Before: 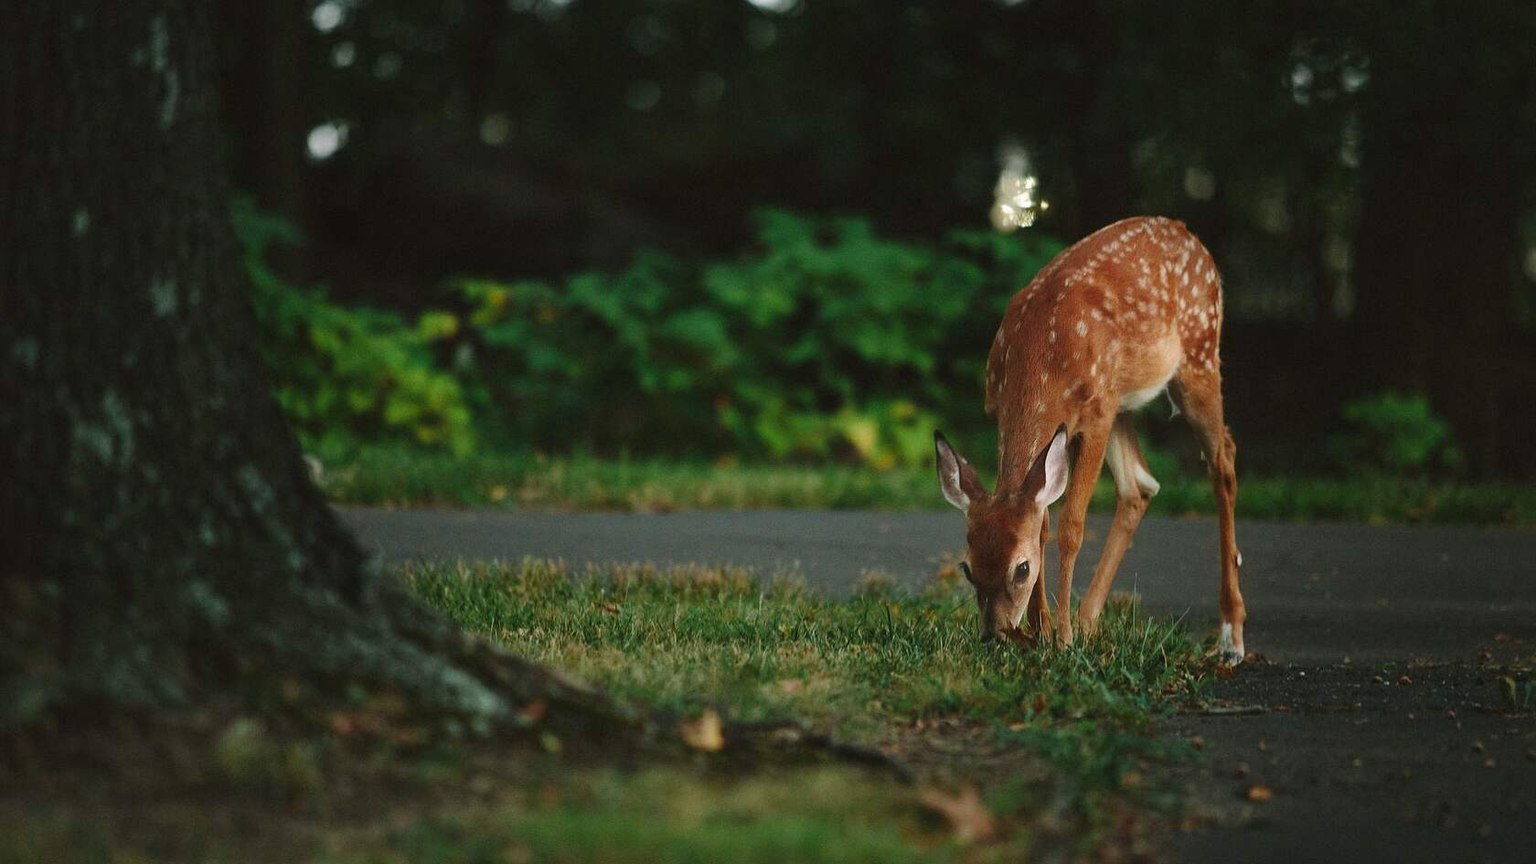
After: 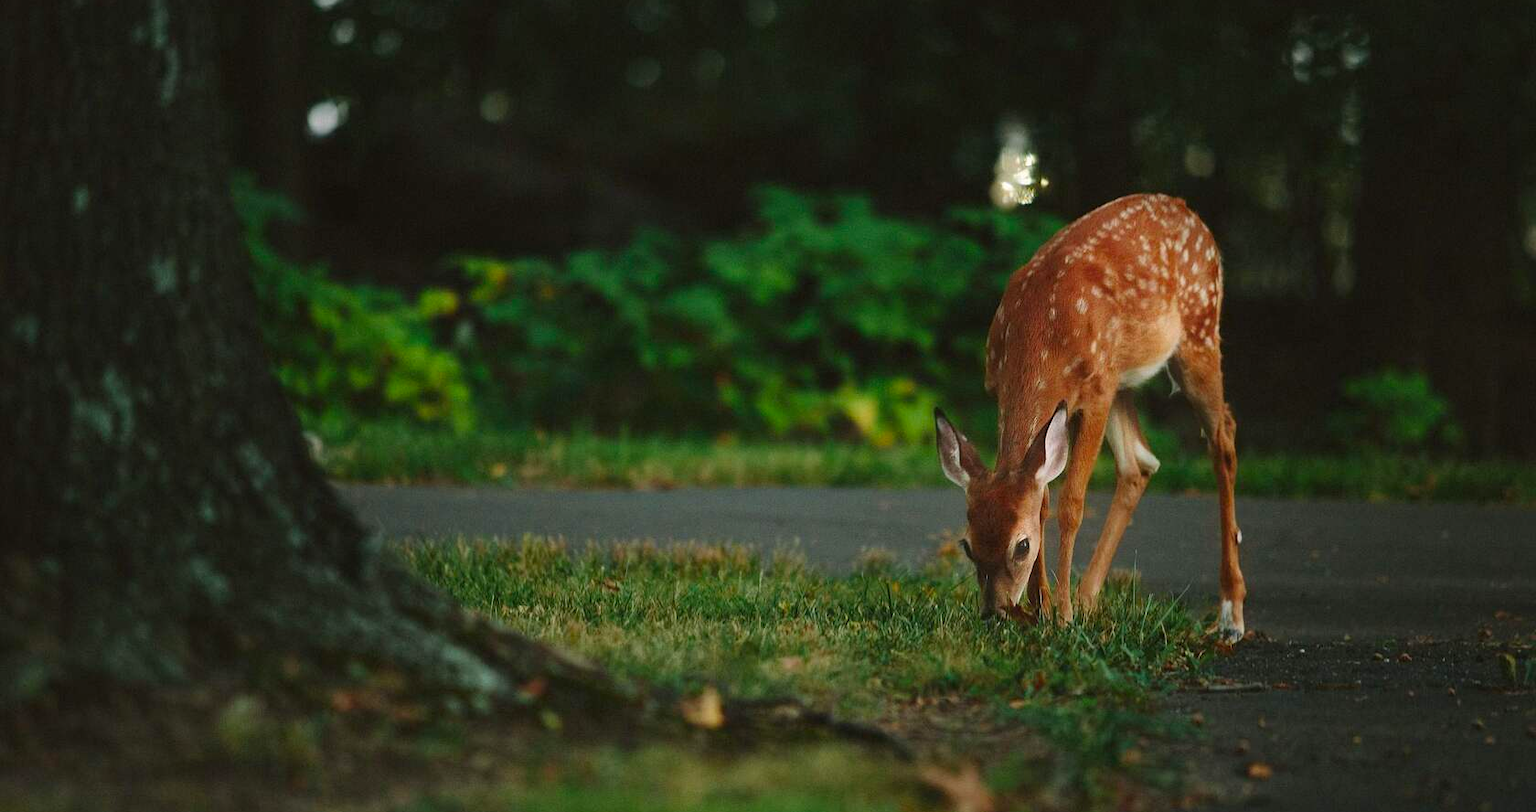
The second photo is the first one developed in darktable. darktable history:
contrast brightness saturation: saturation 0.176
crop and rotate: top 2.658%, bottom 3.261%
